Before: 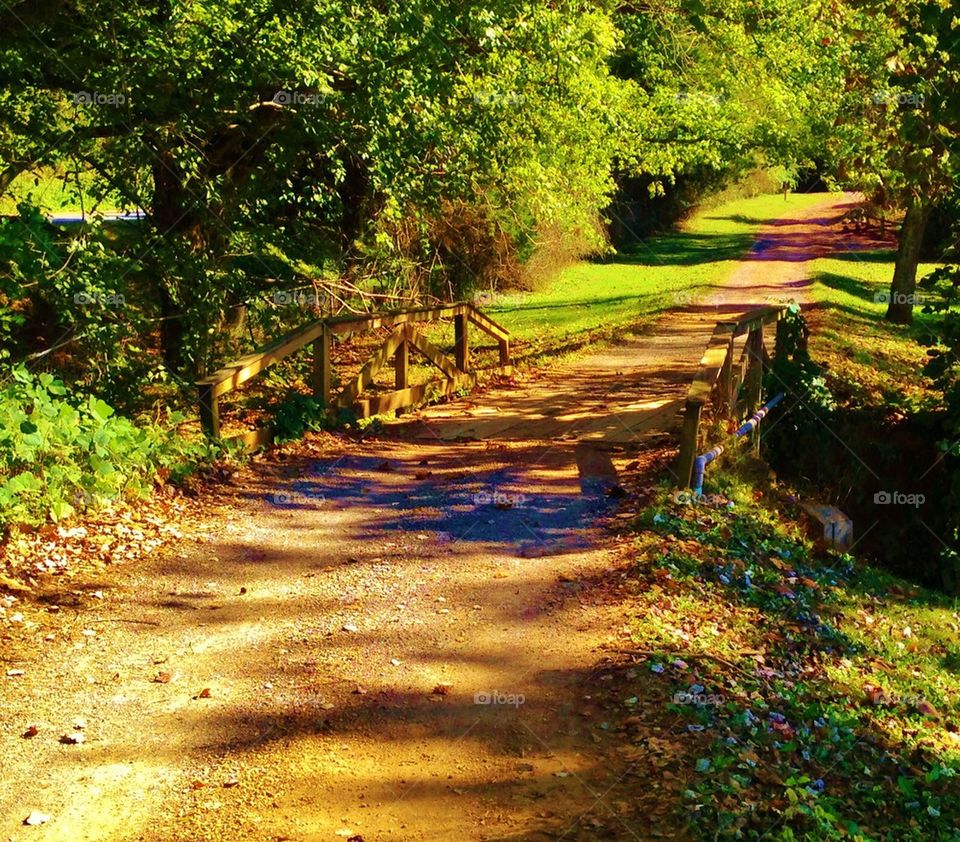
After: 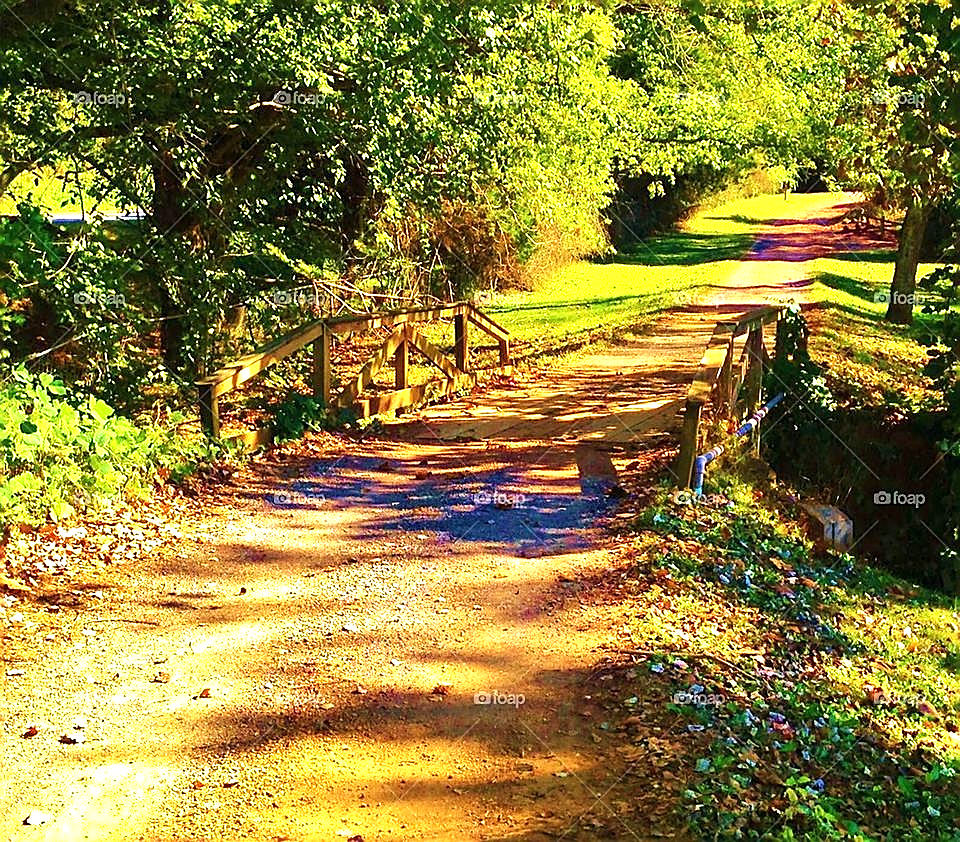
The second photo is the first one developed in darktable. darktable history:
exposure: black level correction 0, exposure 0.95 EV, compensate highlight preservation false
sharpen: radius 1.375, amount 1.241, threshold 0.69
